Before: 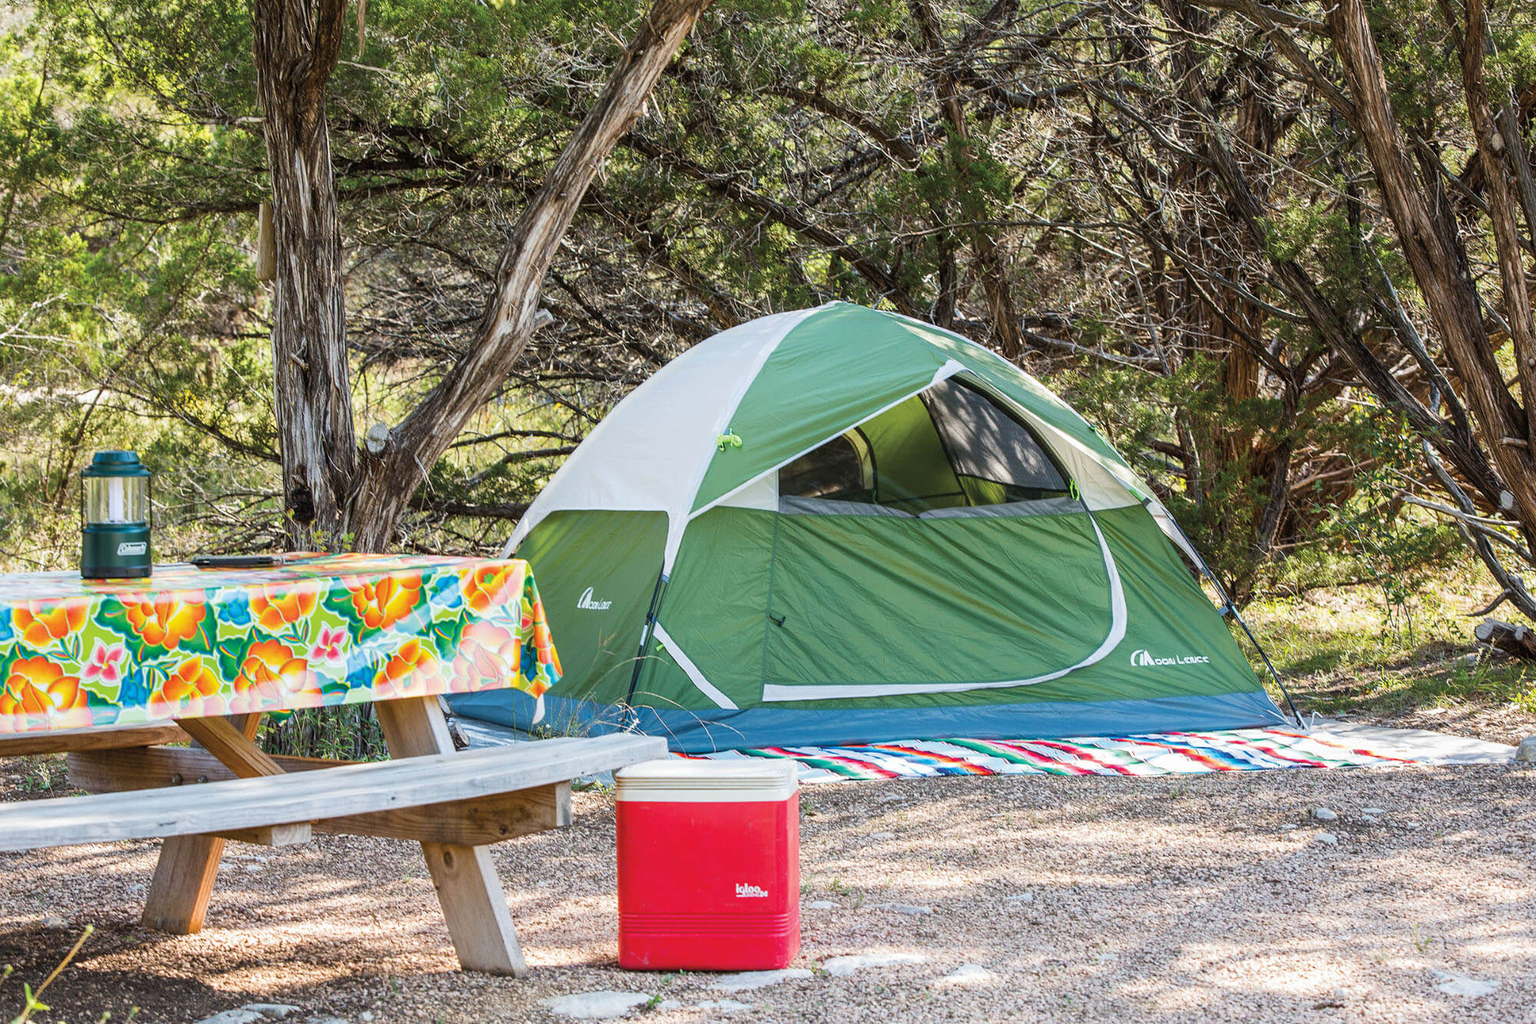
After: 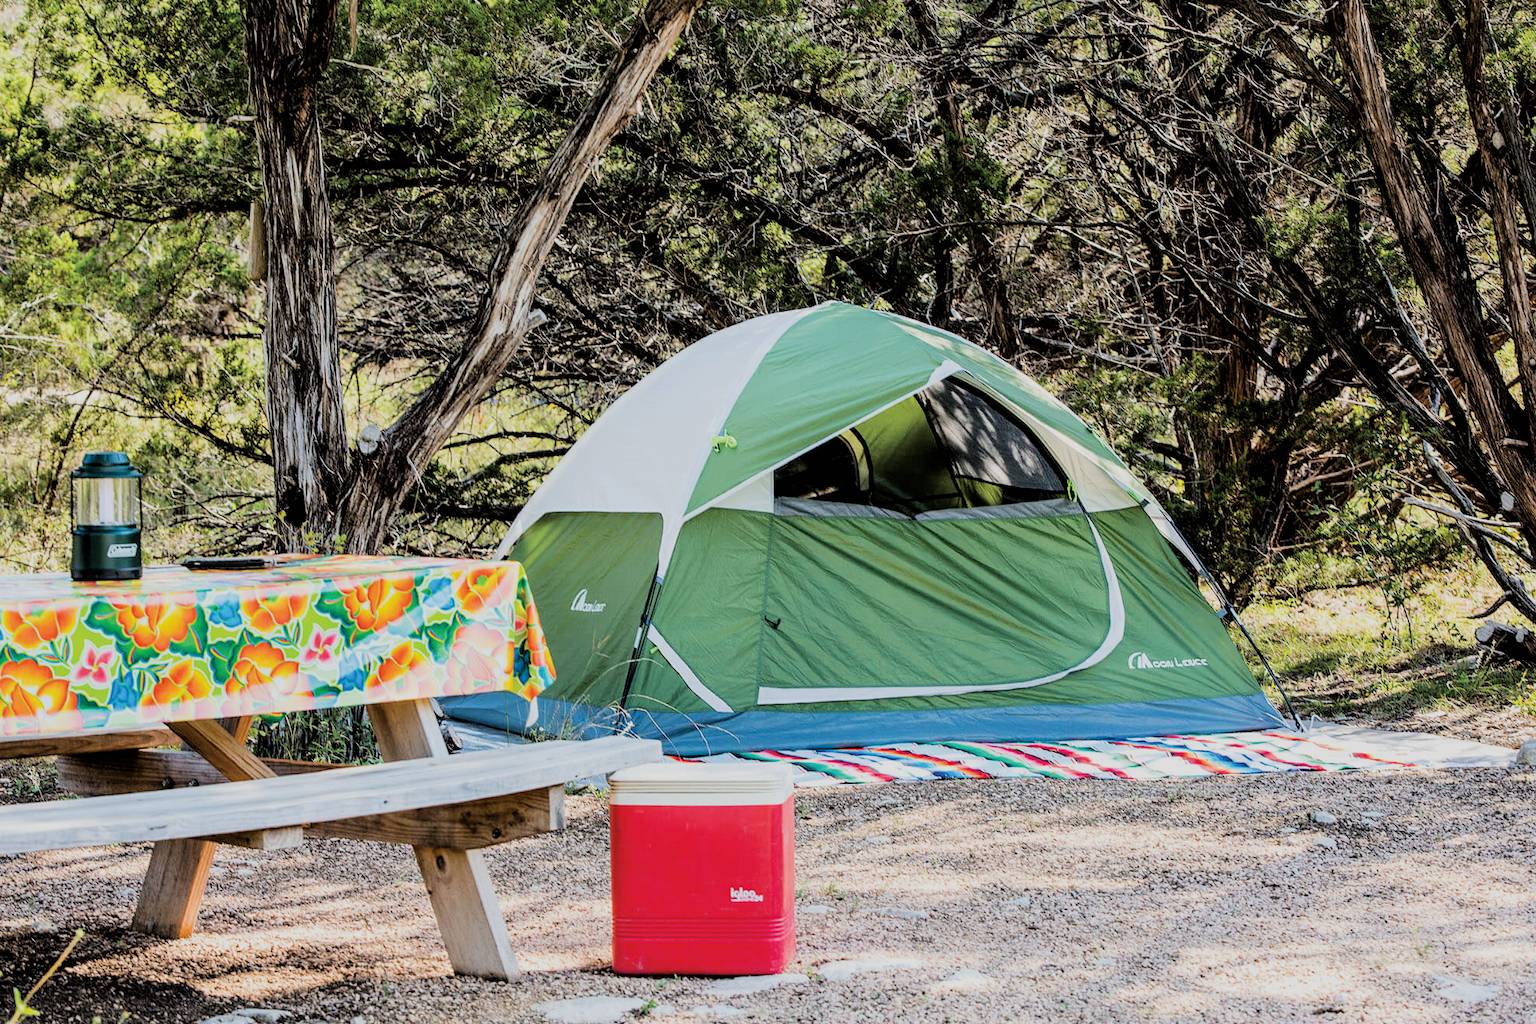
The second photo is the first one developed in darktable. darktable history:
filmic rgb: black relative exposure -2.98 EV, white relative exposure 4.56 EV, hardness 1.72, contrast 1.261
crop and rotate: left 0.72%, top 0.28%, bottom 0.369%
contrast brightness saturation: contrast 0.1, brightness 0.025, saturation 0.016
